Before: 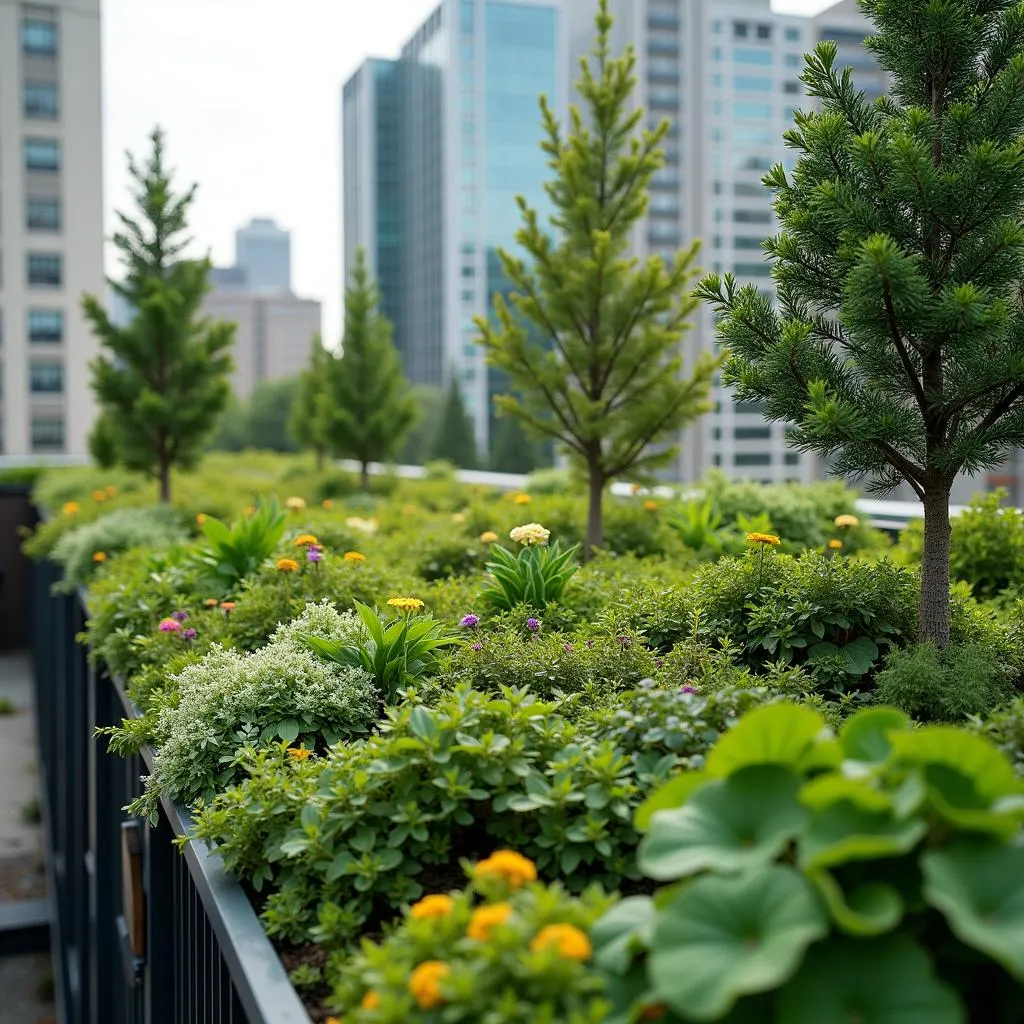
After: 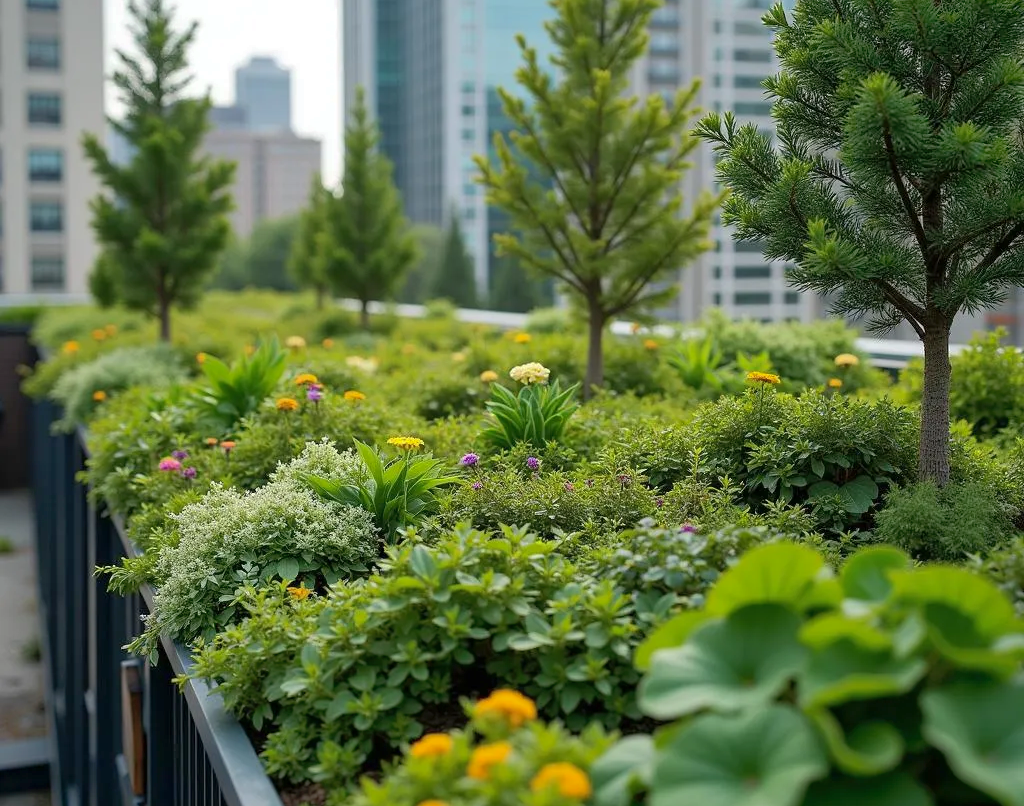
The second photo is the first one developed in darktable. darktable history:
crop and rotate: top 15.774%, bottom 5.506%
shadows and highlights: on, module defaults
